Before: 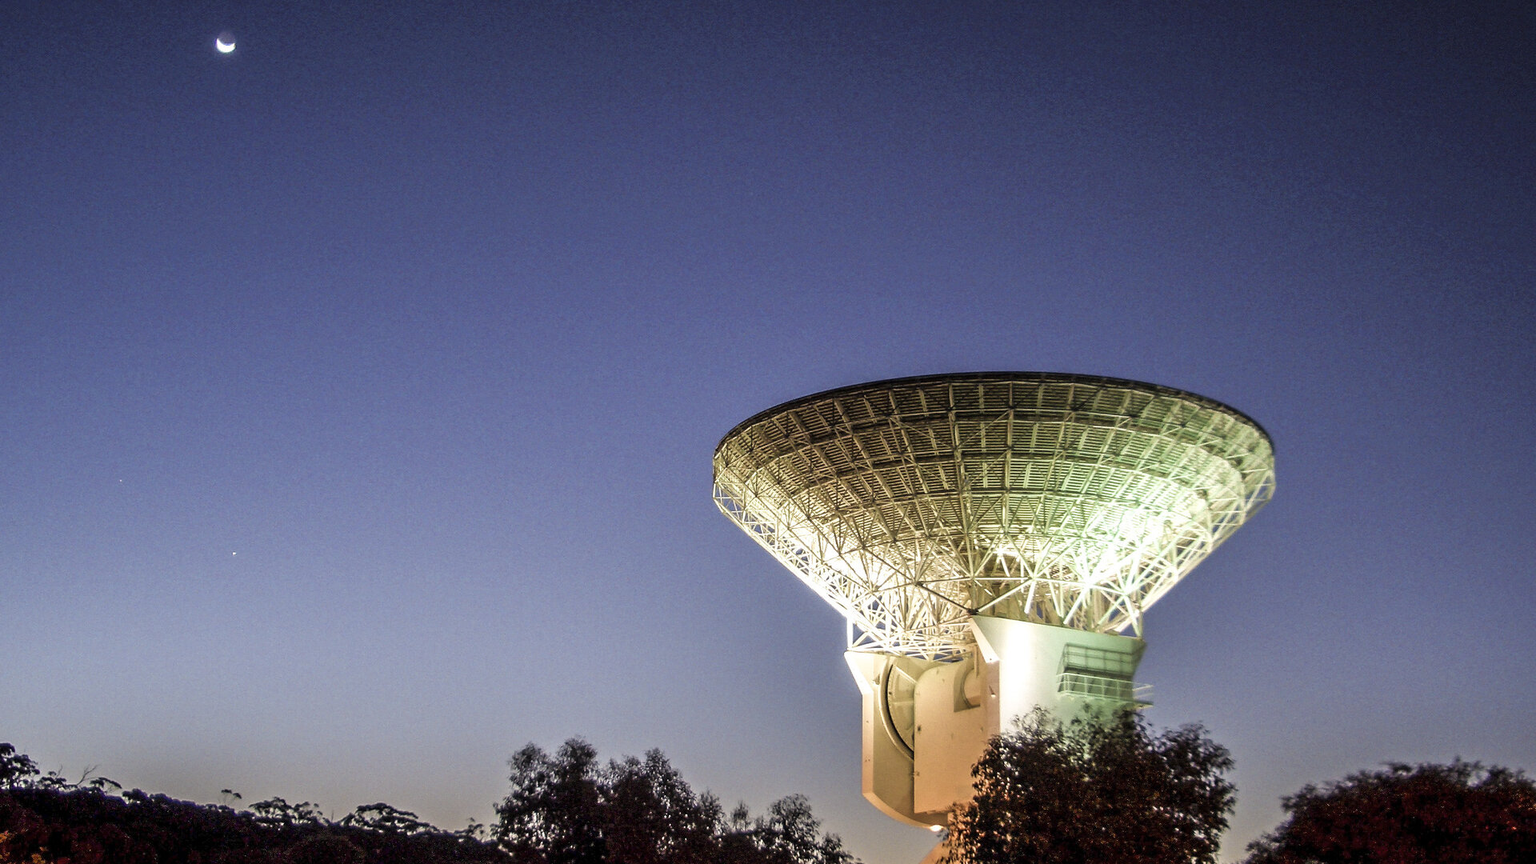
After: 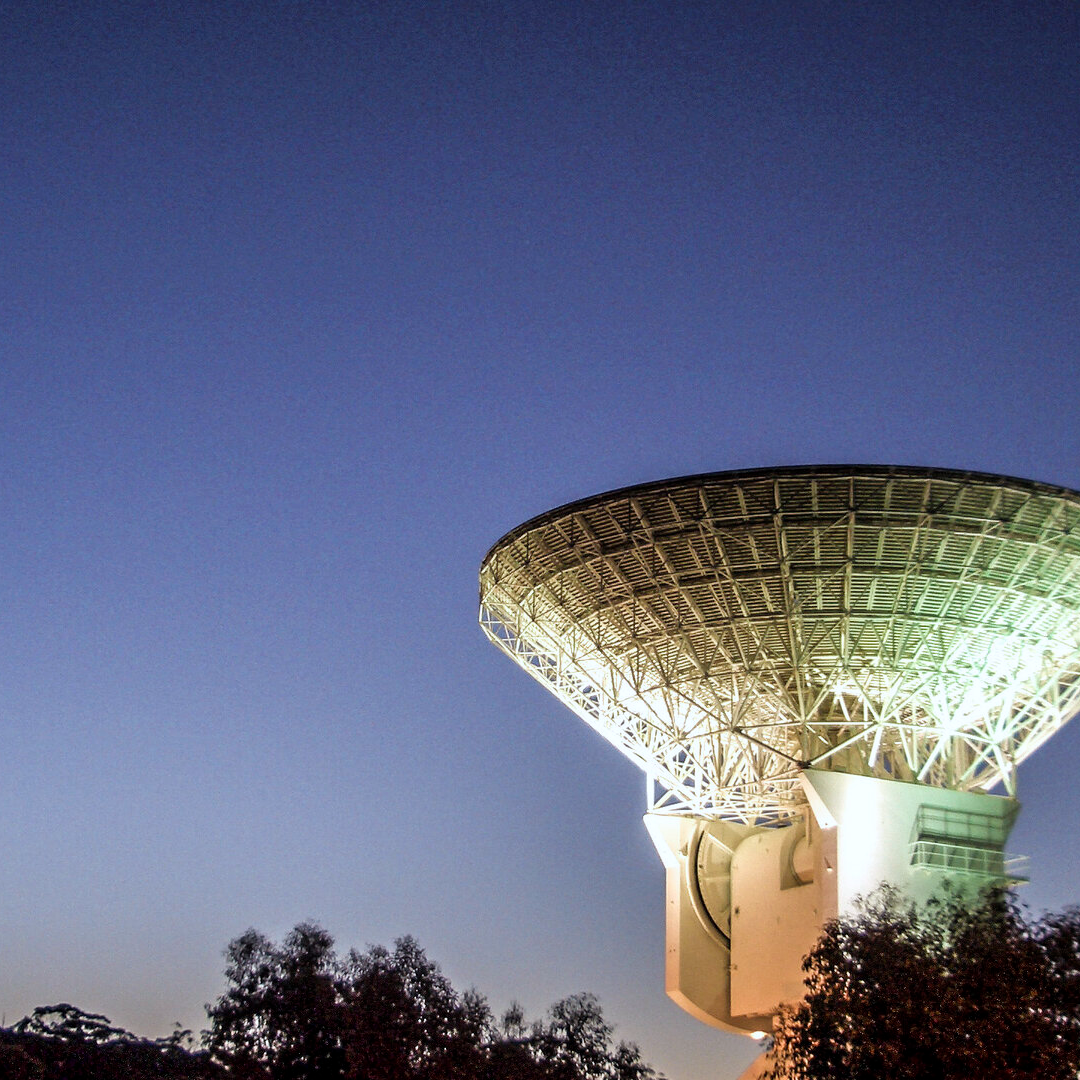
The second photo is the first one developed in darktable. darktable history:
white balance: red 0.976, blue 1.04
crop: left 21.496%, right 22.254%
